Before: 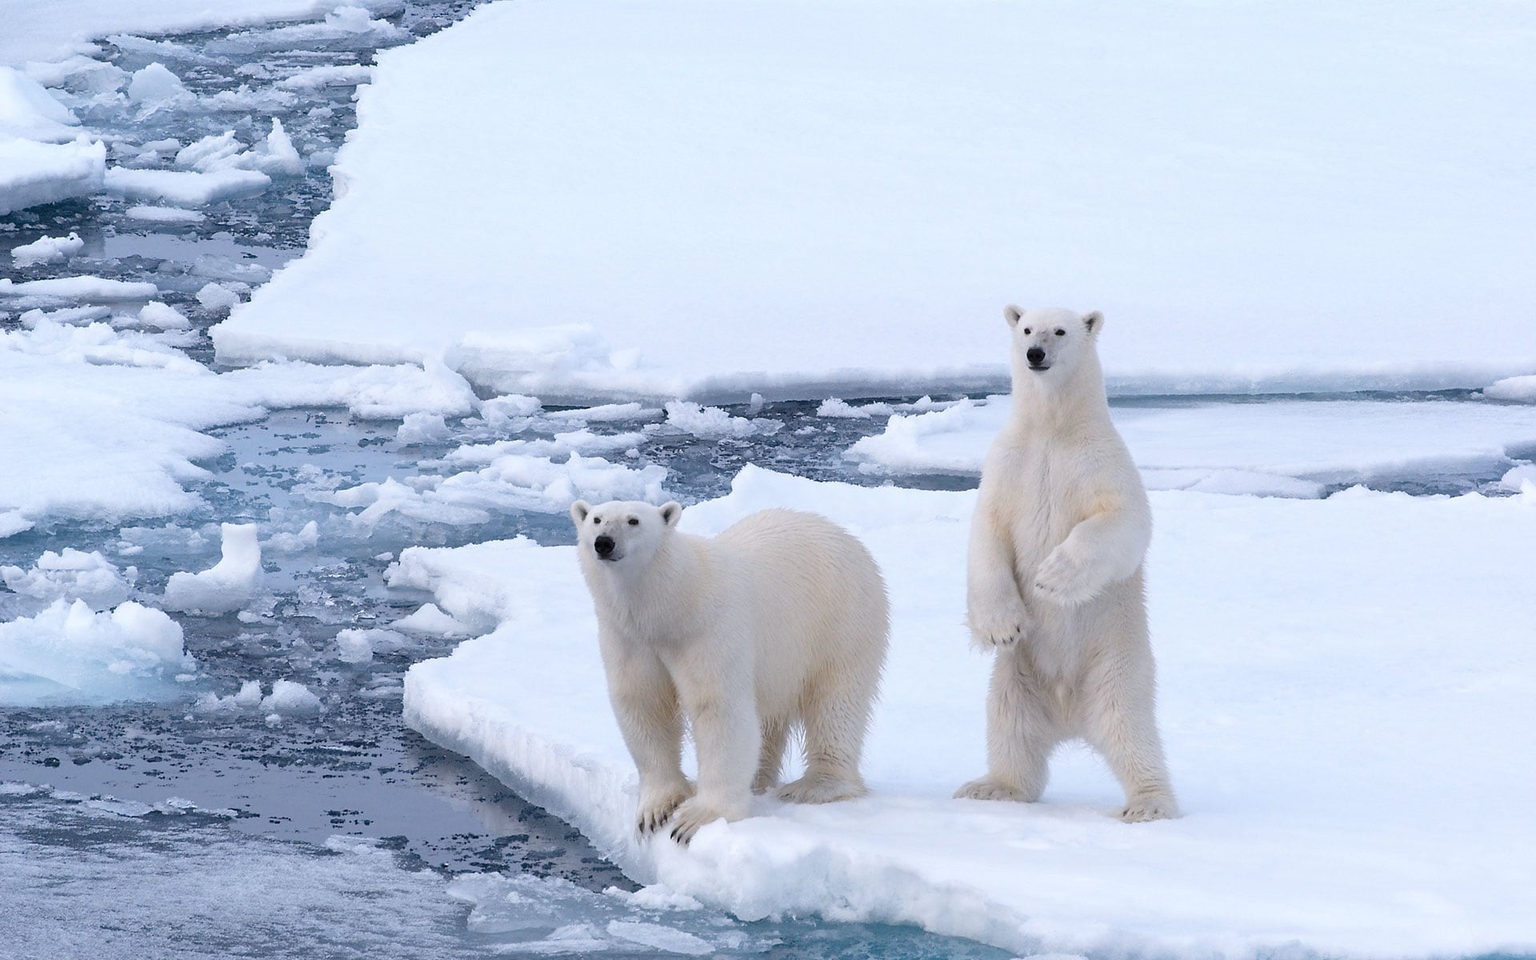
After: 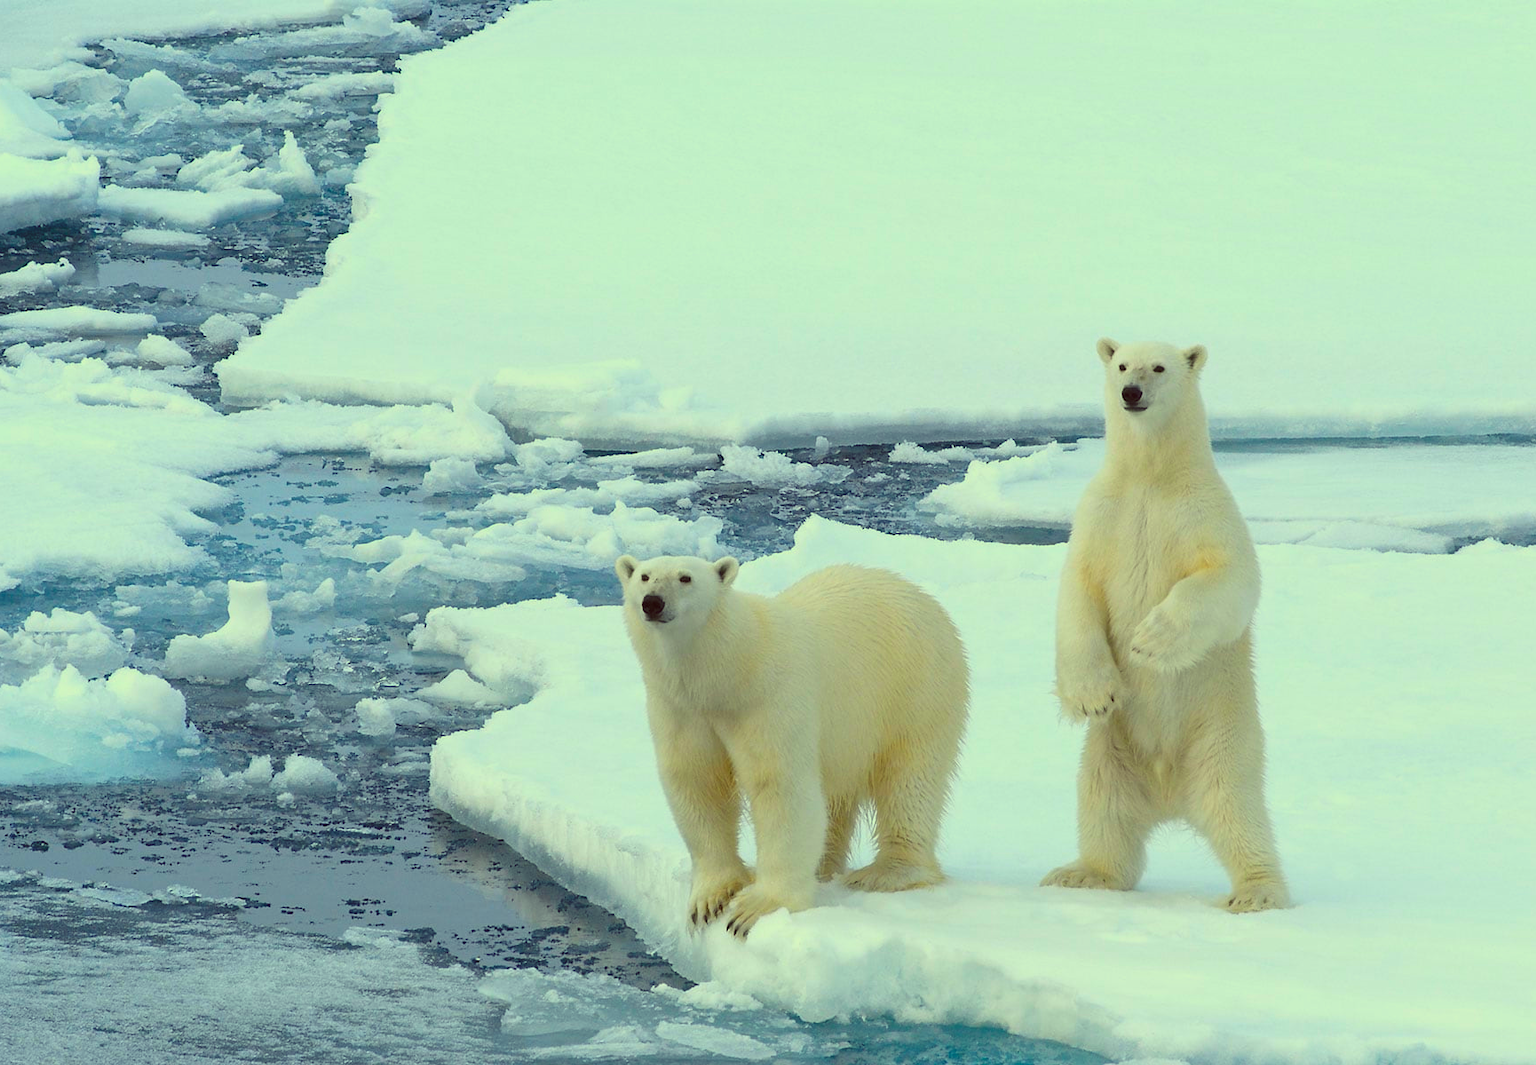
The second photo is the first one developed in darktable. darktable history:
crop and rotate: left 1.088%, right 8.807%
color balance: lift [1.005, 1.002, 0.998, 0.998], gamma [1, 1.021, 1.02, 0.979], gain [0.923, 1.066, 1.056, 0.934]
color correction: highlights a* -10.77, highlights b* 9.8, saturation 1.72
